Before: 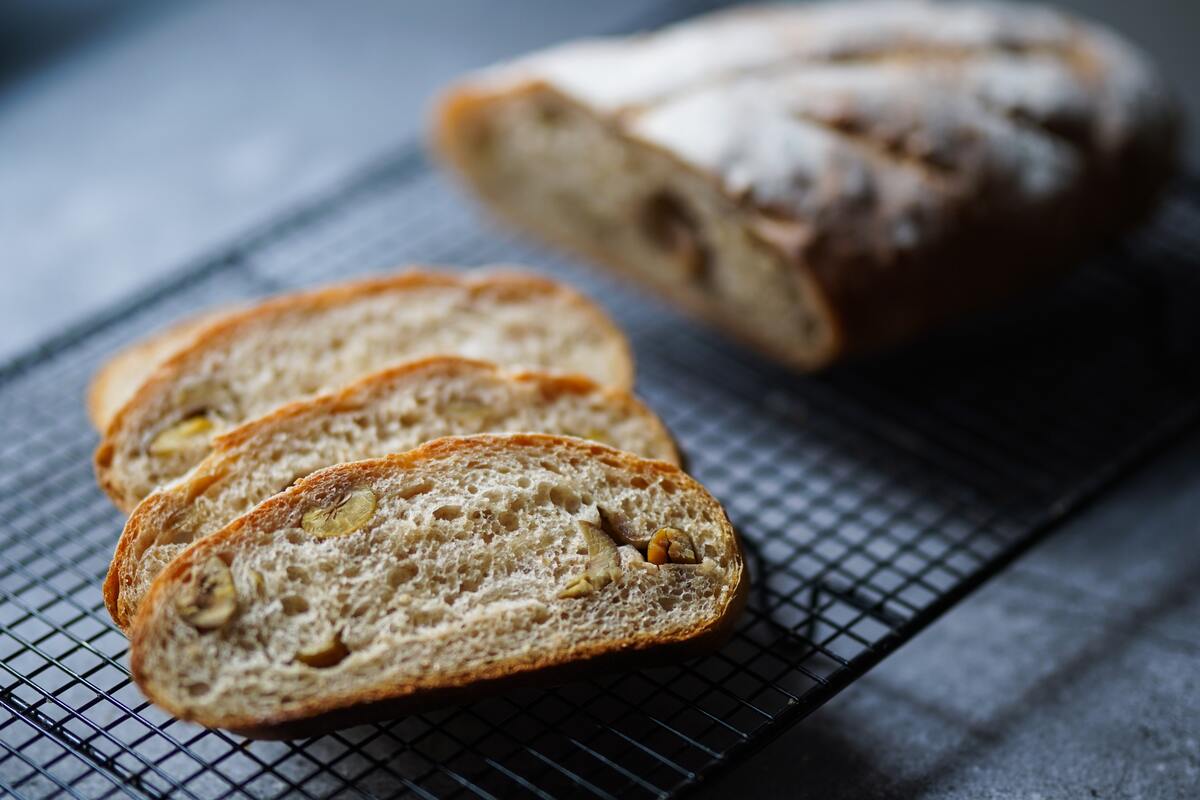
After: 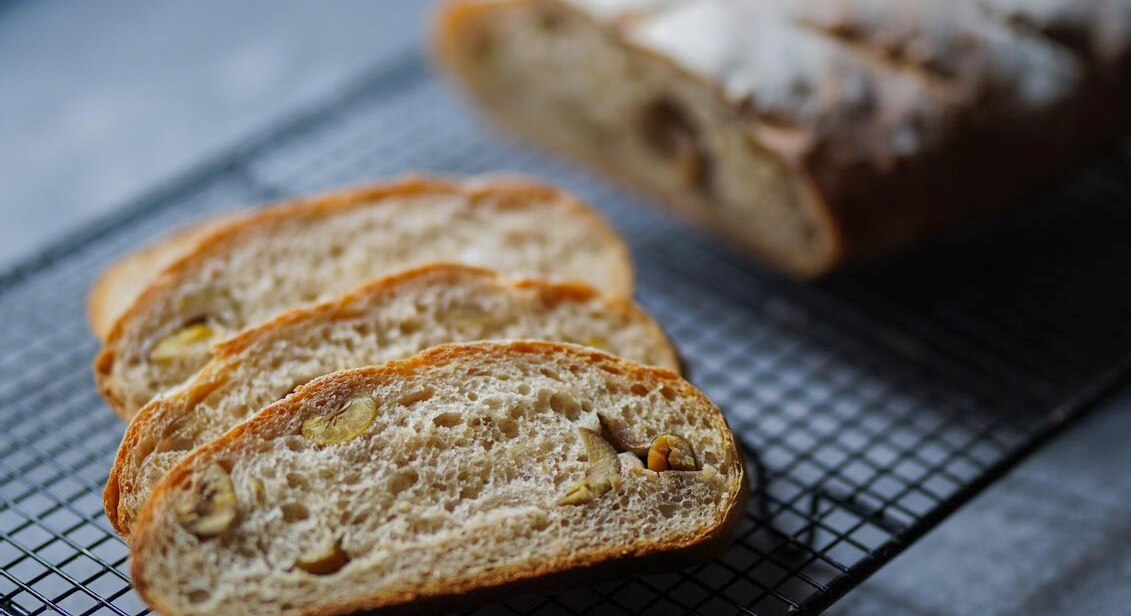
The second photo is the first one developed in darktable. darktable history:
shadows and highlights: shadows 40, highlights -60
crop and rotate: angle 0.03°, top 11.643%, right 5.651%, bottom 11.189%
